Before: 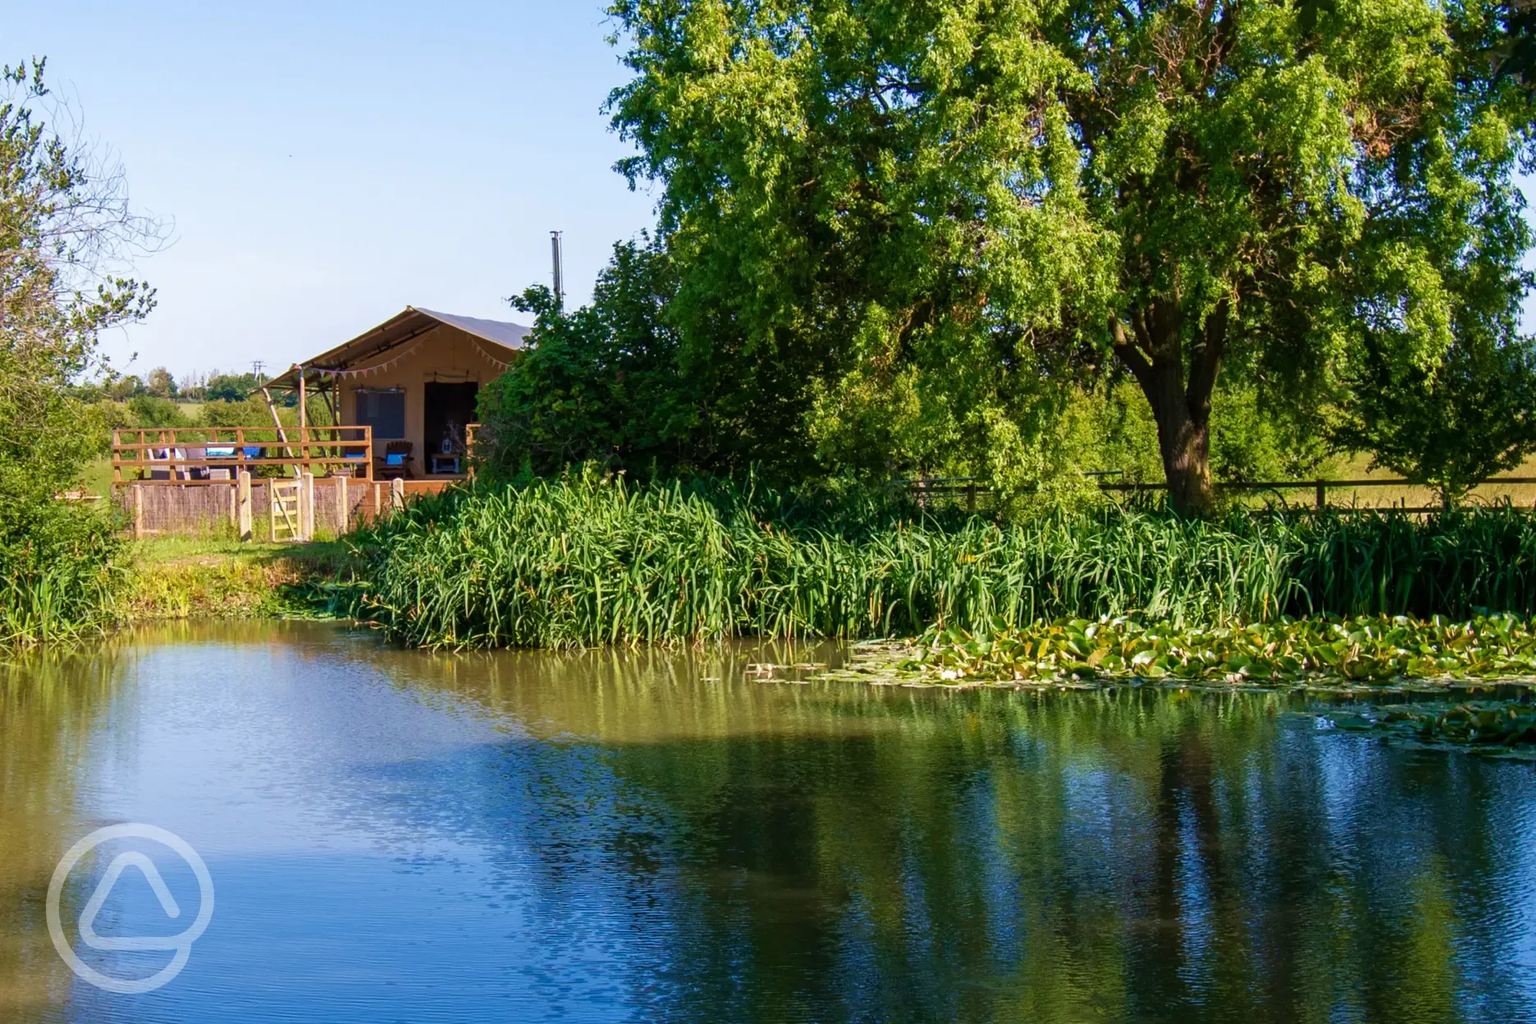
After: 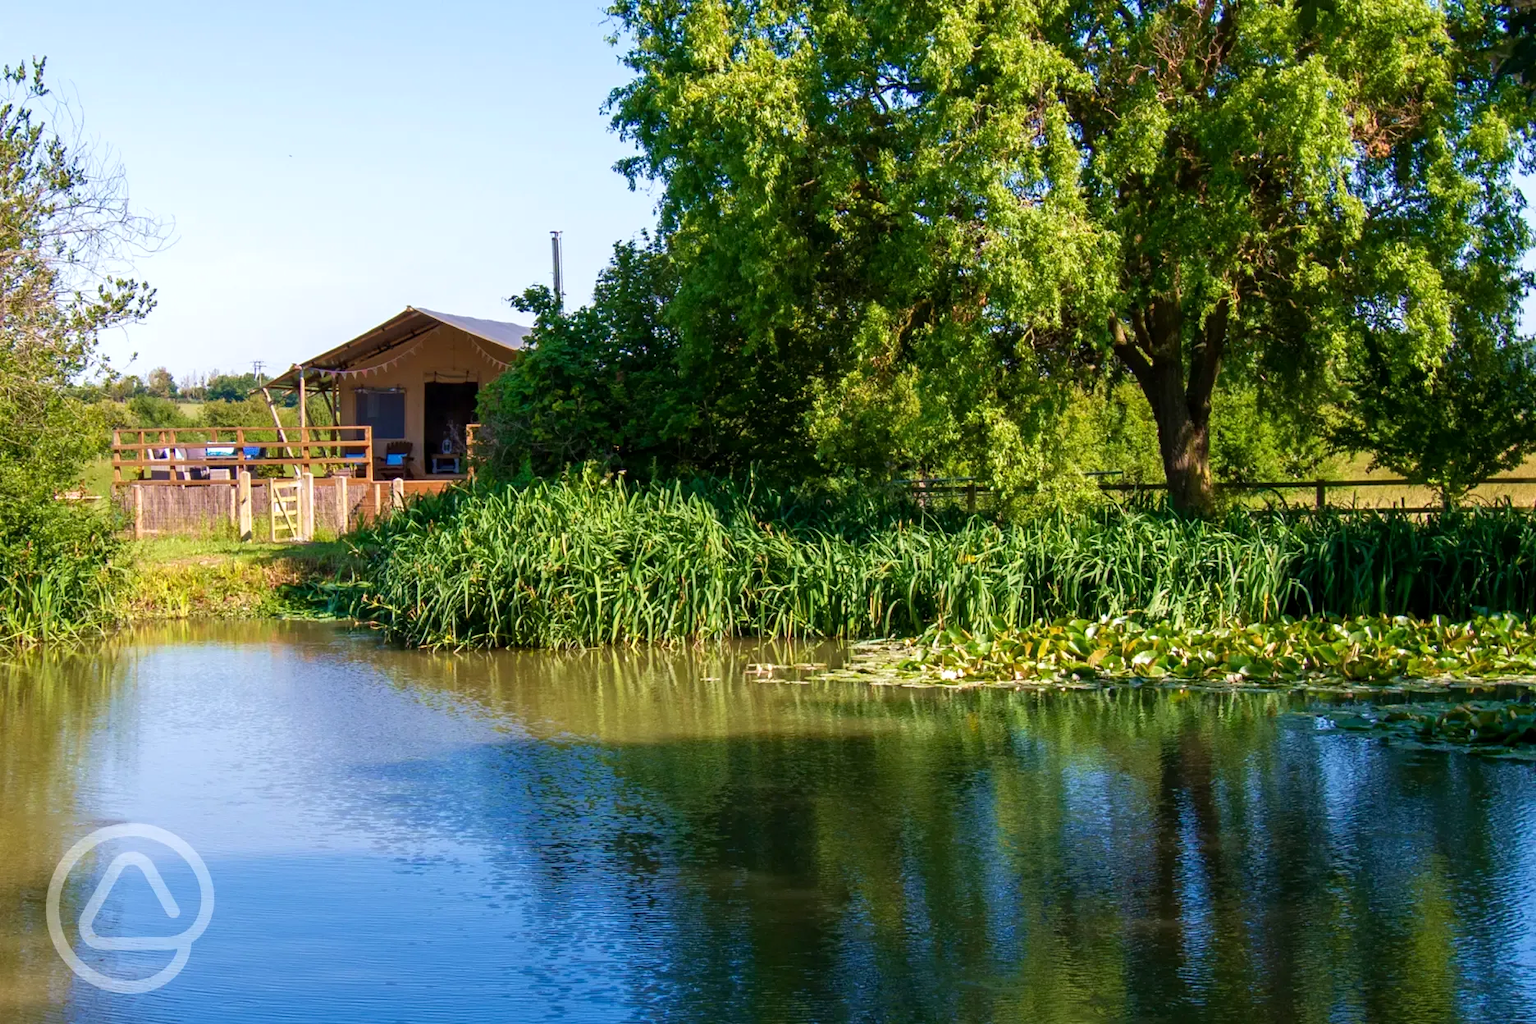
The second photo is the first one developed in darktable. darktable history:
exposure: black level correction 0.001, exposure 0.192 EV, compensate exposure bias true, compensate highlight preservation false
